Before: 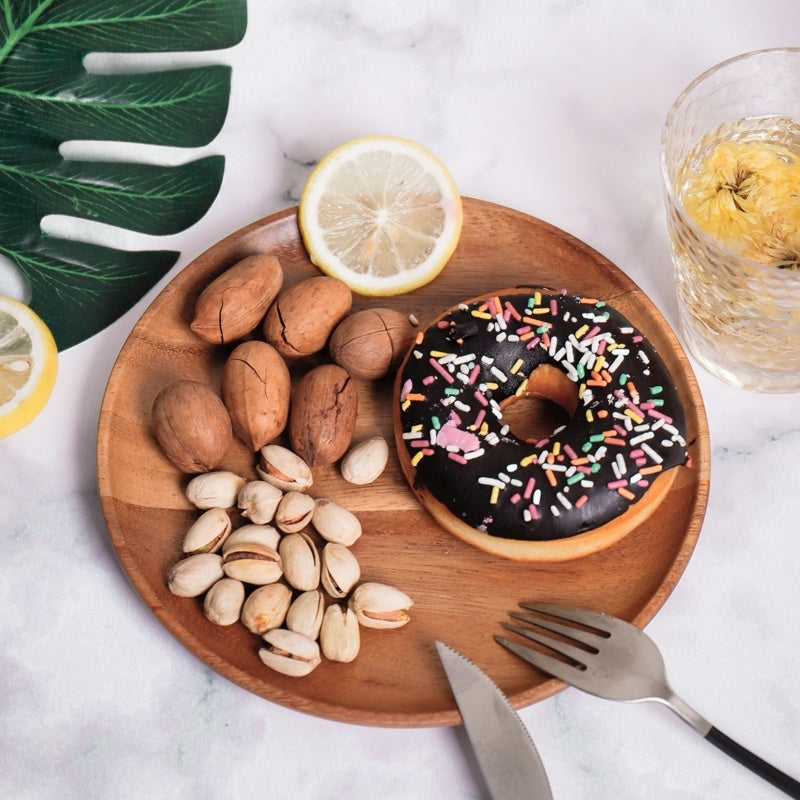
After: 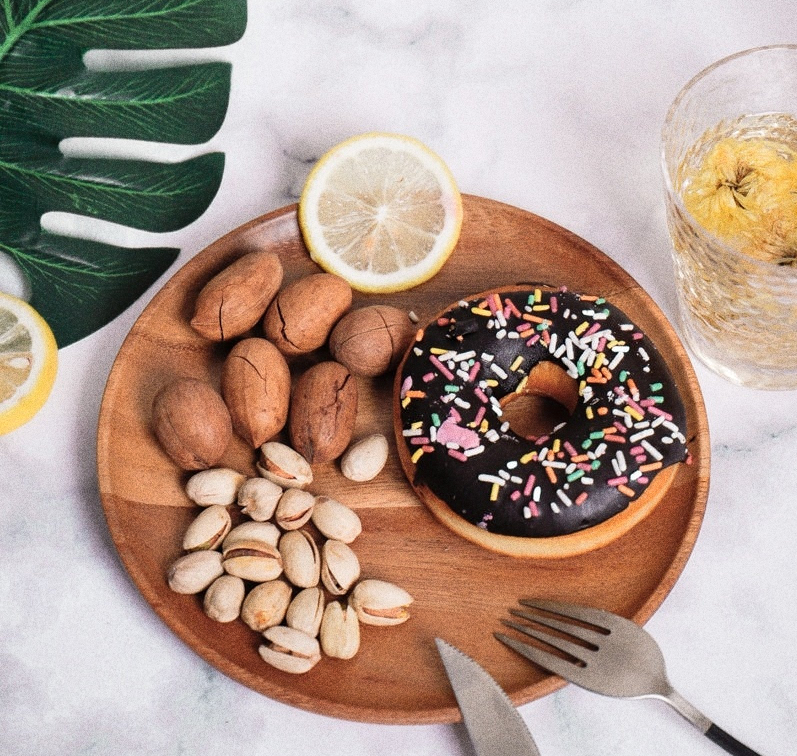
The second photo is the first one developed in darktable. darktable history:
crop: top 0.448%, right 0.264%, bottom 5.045%
grain: coarseness 0.09 ISO, strength 40%
